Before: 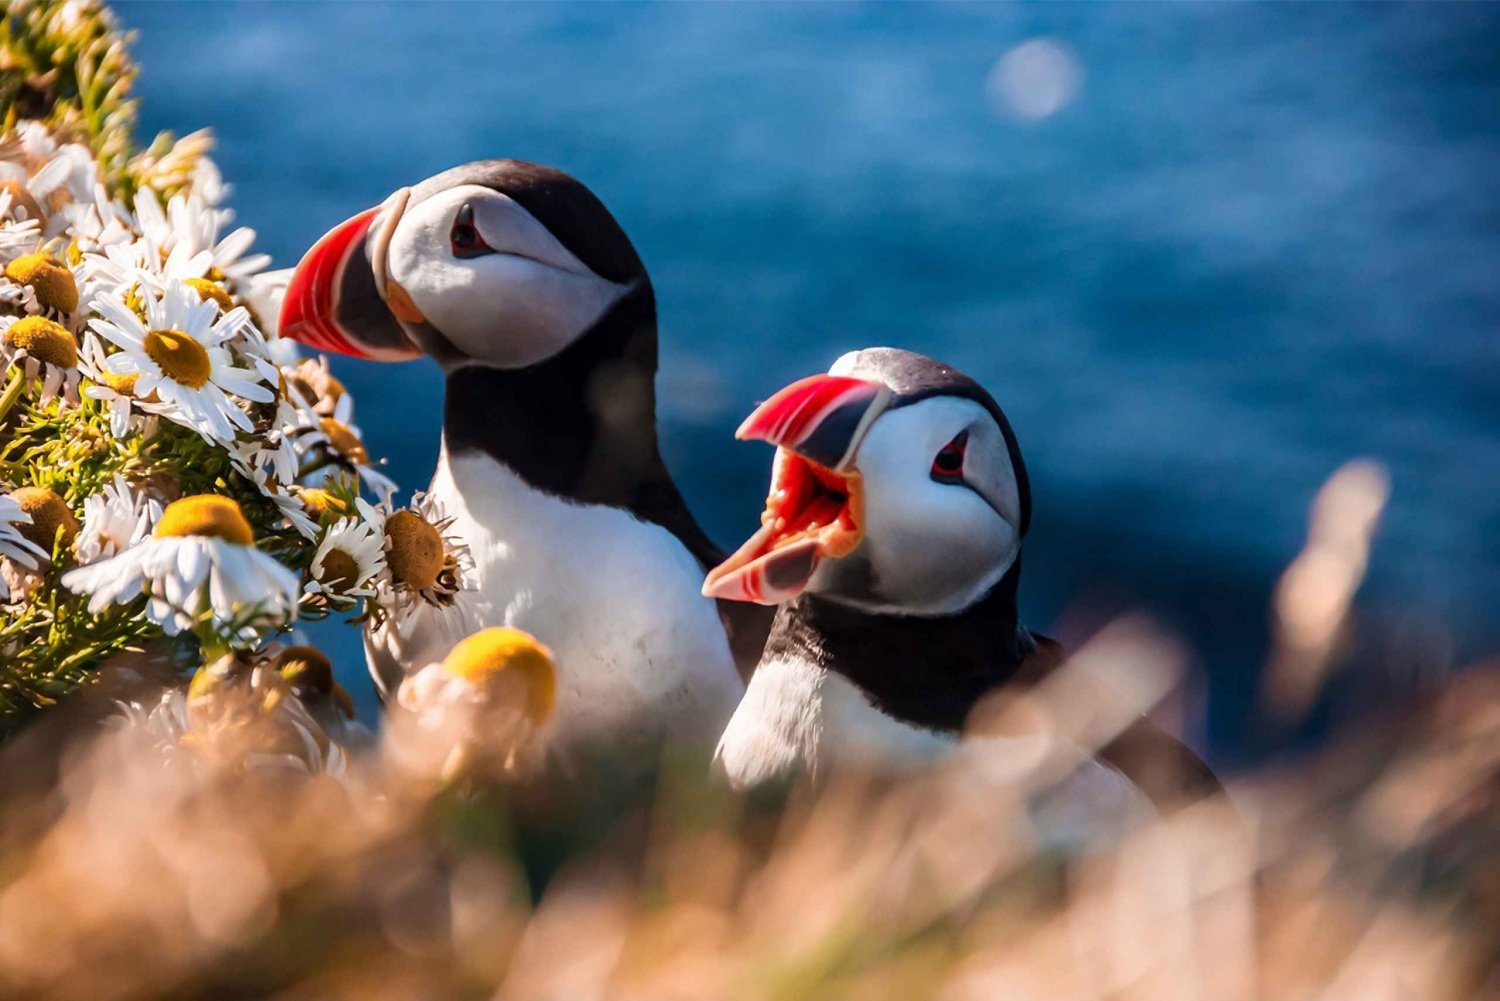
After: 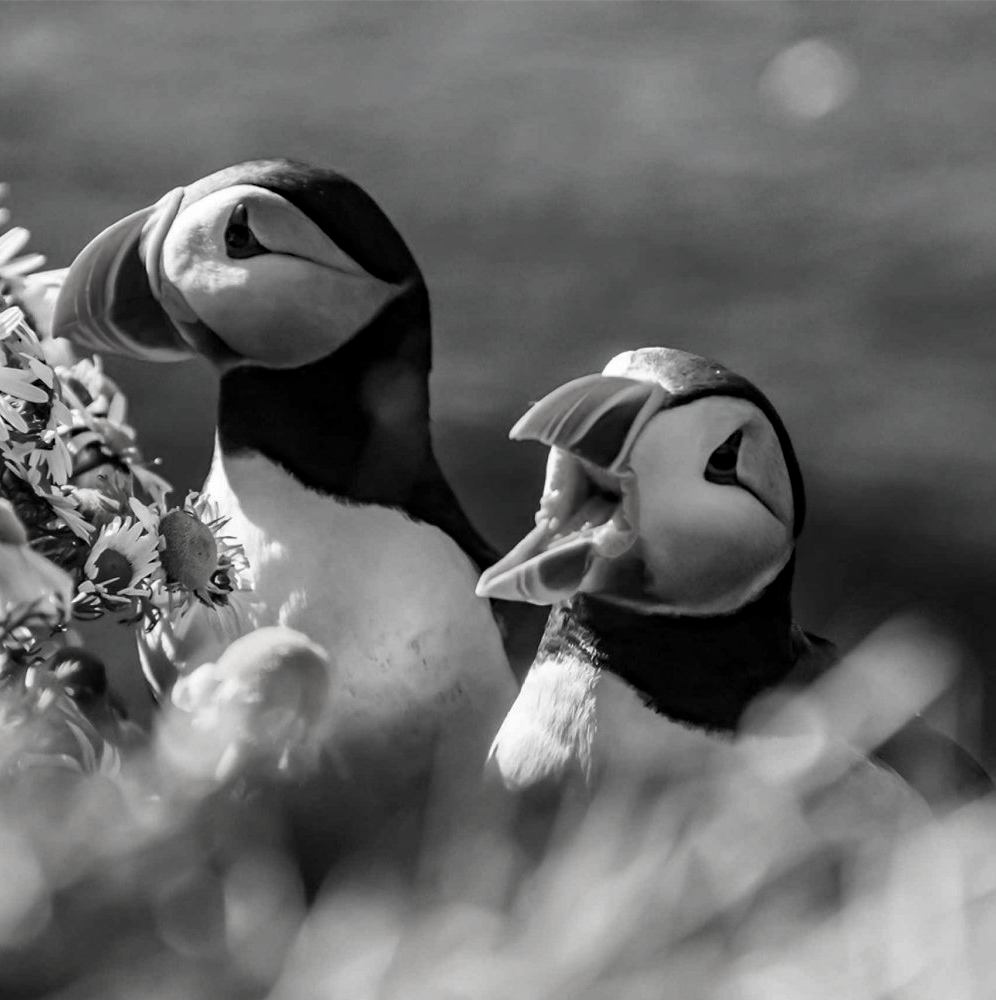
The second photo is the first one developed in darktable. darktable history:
contrast brightness saturation: saturation -0.989
crop and rotate: left 15.131%, right 18.437%
haze removal: adaptive false
